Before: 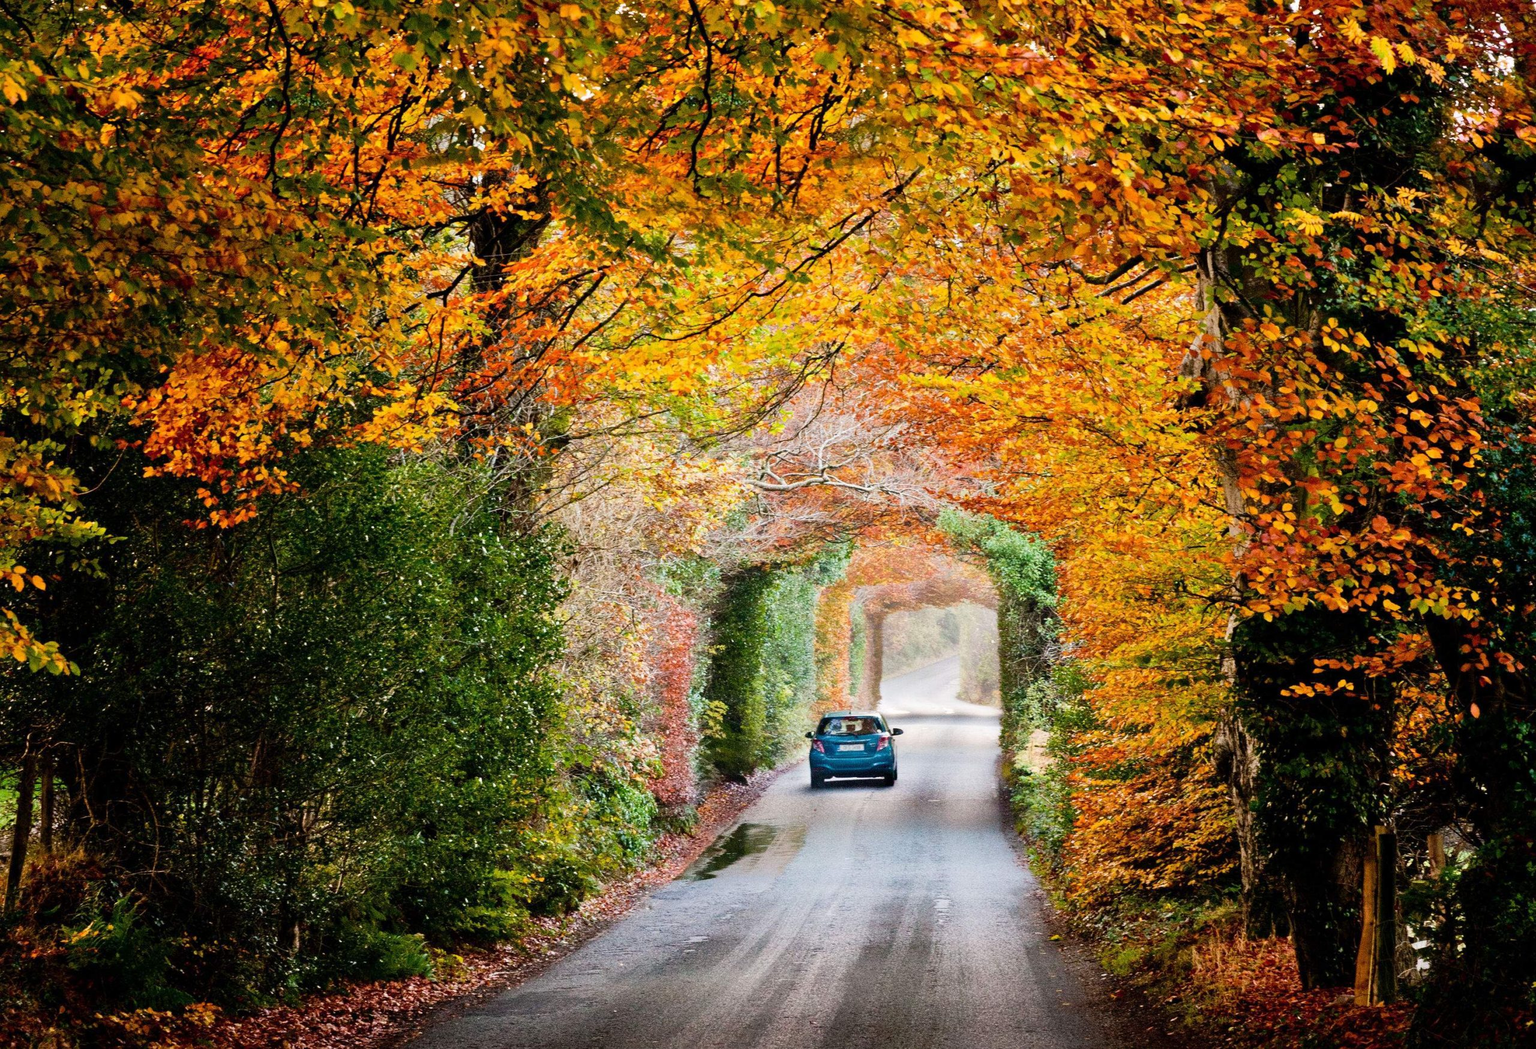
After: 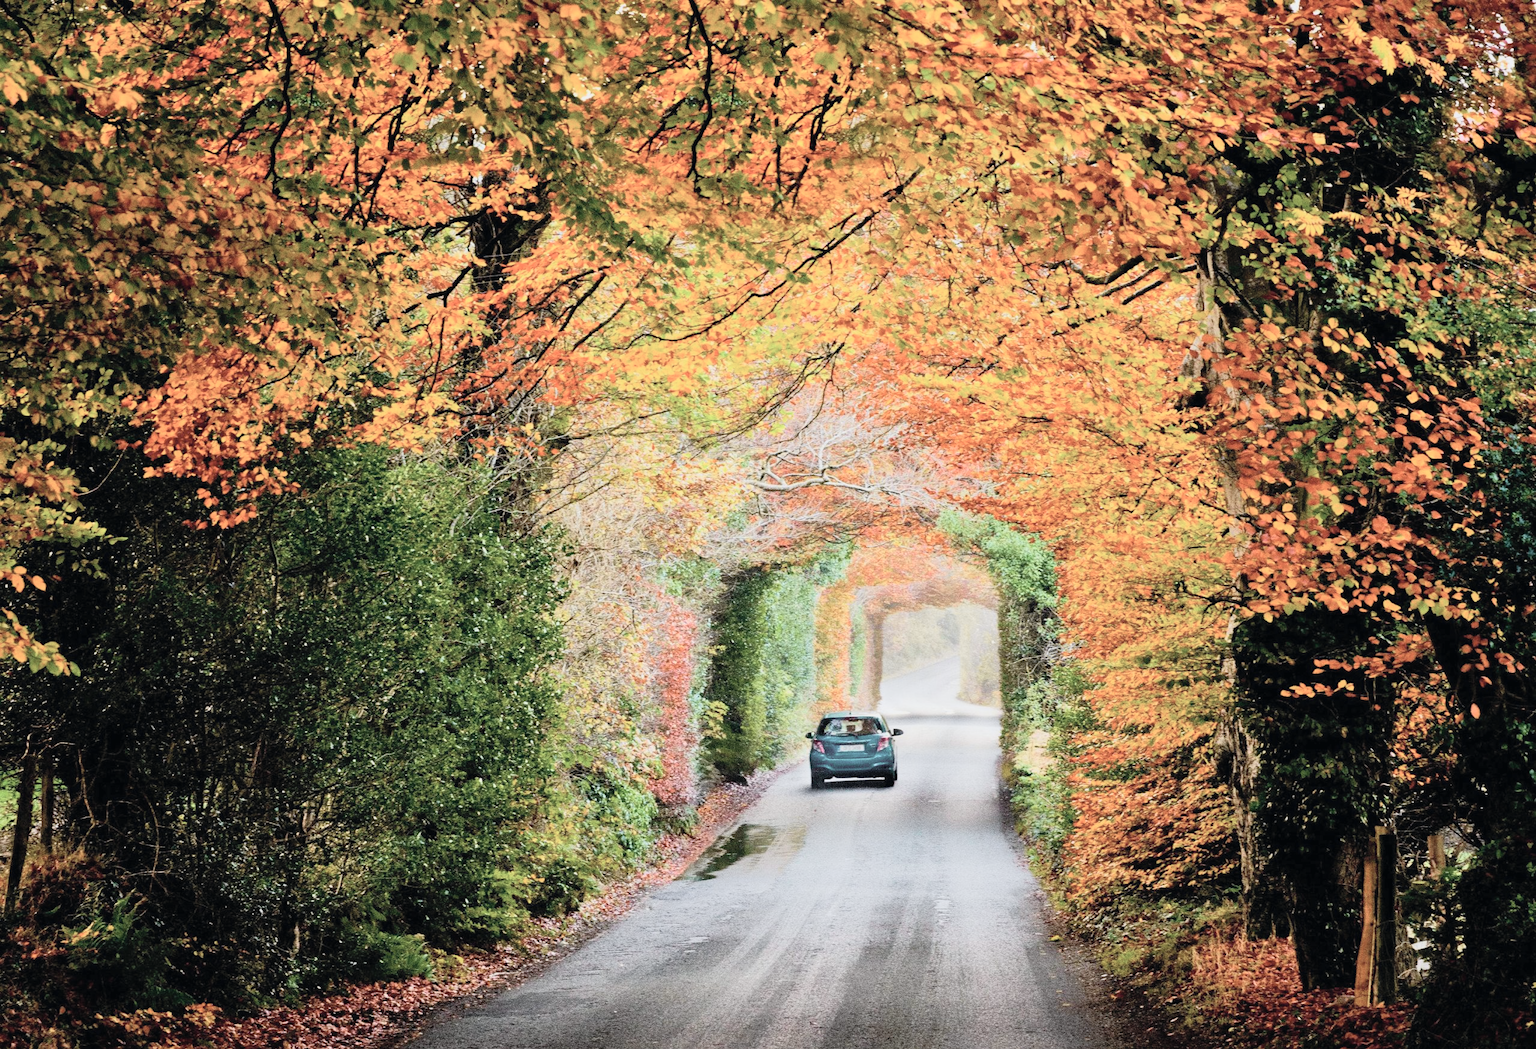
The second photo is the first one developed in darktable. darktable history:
tone curve: curves: ch0 [(0, 0.012) (0.052, 0.04) (0.107, 0.086) (0.269, 0.266) (0.471, 0.503) (0.731, 0.771) (0.921, 0.909) (0.999, 0.951)]; ch1 [(0, 0) (0.339, 0.298) (0.402, 0.363) (0.444, 0.415) (0.485, 0.469) (0.494, 0.493) (0.504, 0.501) (0.525, 0.534) (0.555, 0.593) (0.594, 0.648) (1, 1)]; ch2 [(0, 0) (0.48, 0.48) (0.504, 0.5) (0.535, 0.557) (0.581, 0.623) (0.649, 0.683) (0.824, 0.815) (1, 1)], color space Lab, independent channels, preserve colors none
contrast brightness saturation: brightness 0.18, saturation -0.5
